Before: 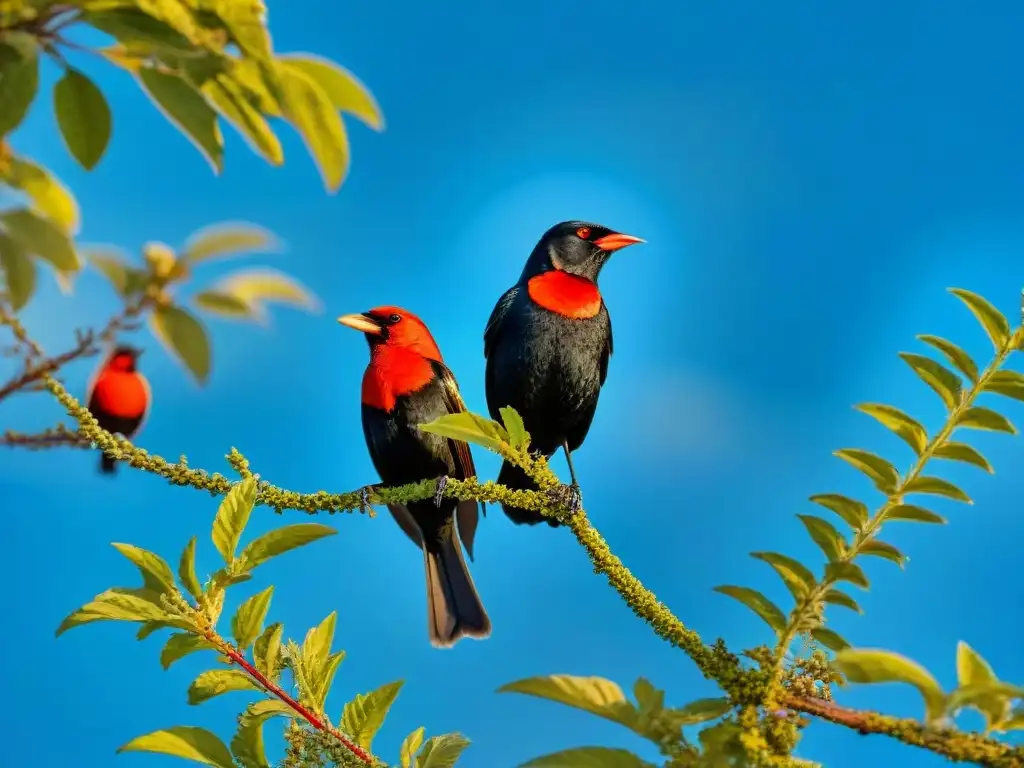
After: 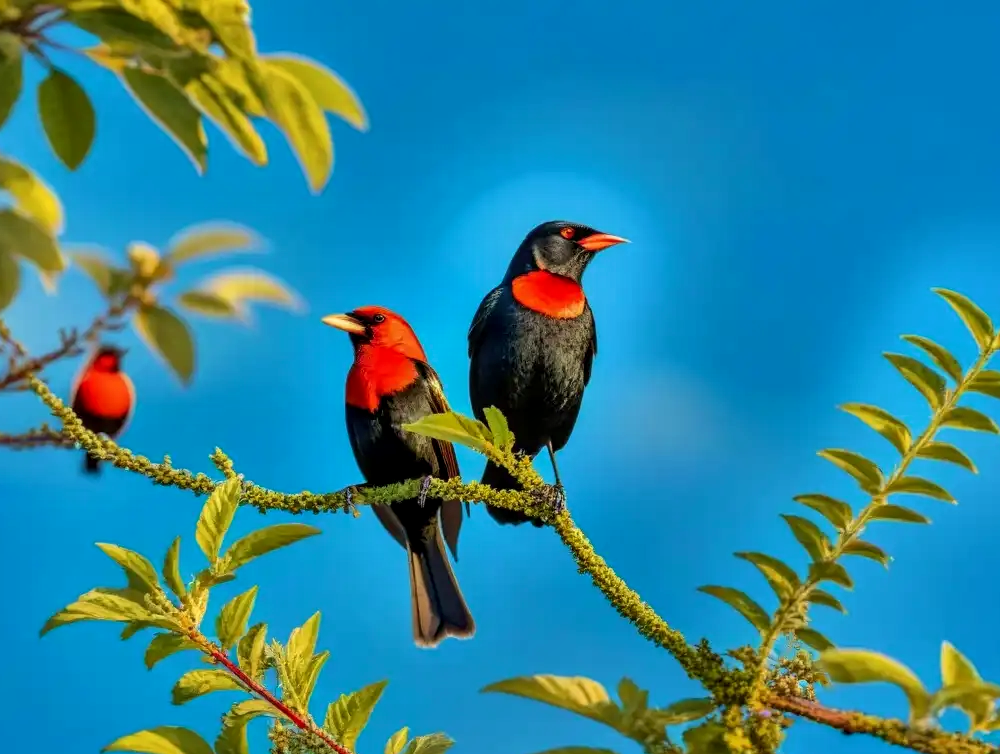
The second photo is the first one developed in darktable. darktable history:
crop and rotate: left 1.581%, right 0.705%, bottom 1.708%
velvia: strength 15.26%
local contrast: on, module defaults
shadows and highlights: shadows 25.07, highlights -24.7
